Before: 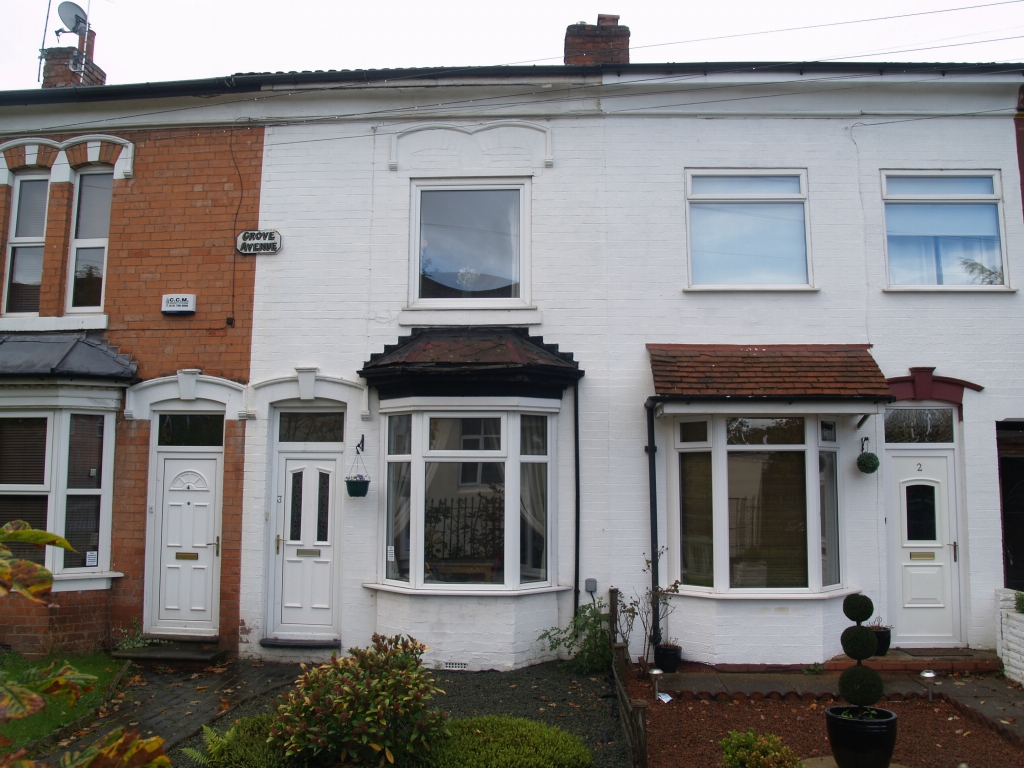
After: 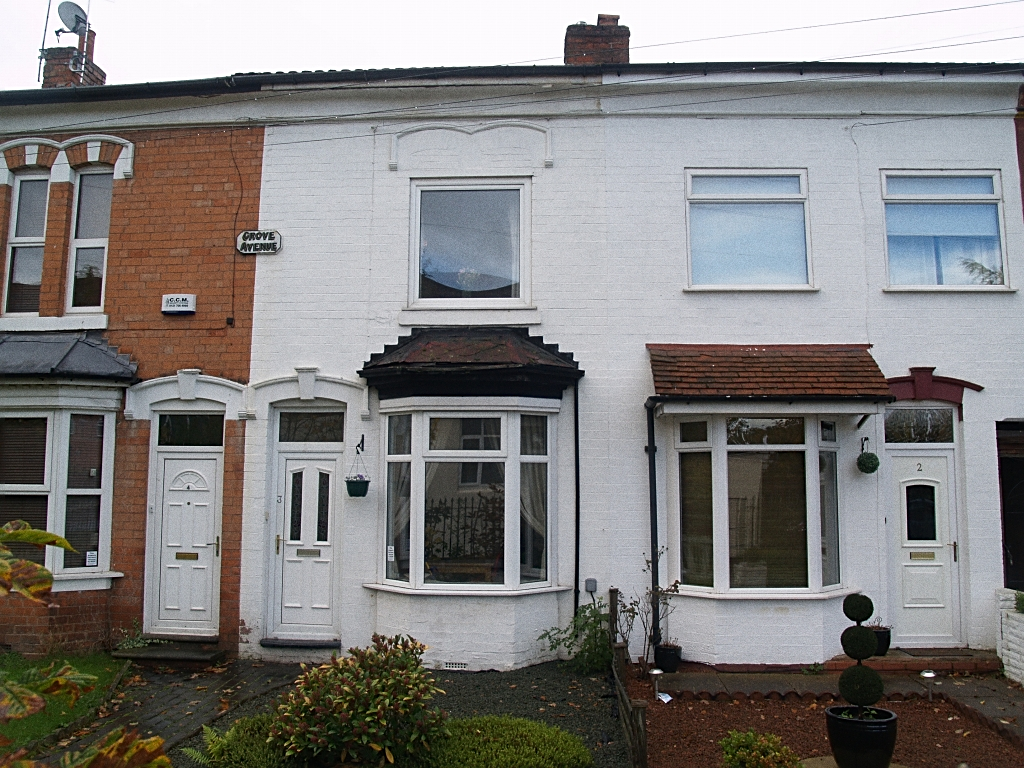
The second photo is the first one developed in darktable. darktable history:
white balance: emerald 1
grain: coarseness 0.09 ISO
sharpen: on, module defaults
